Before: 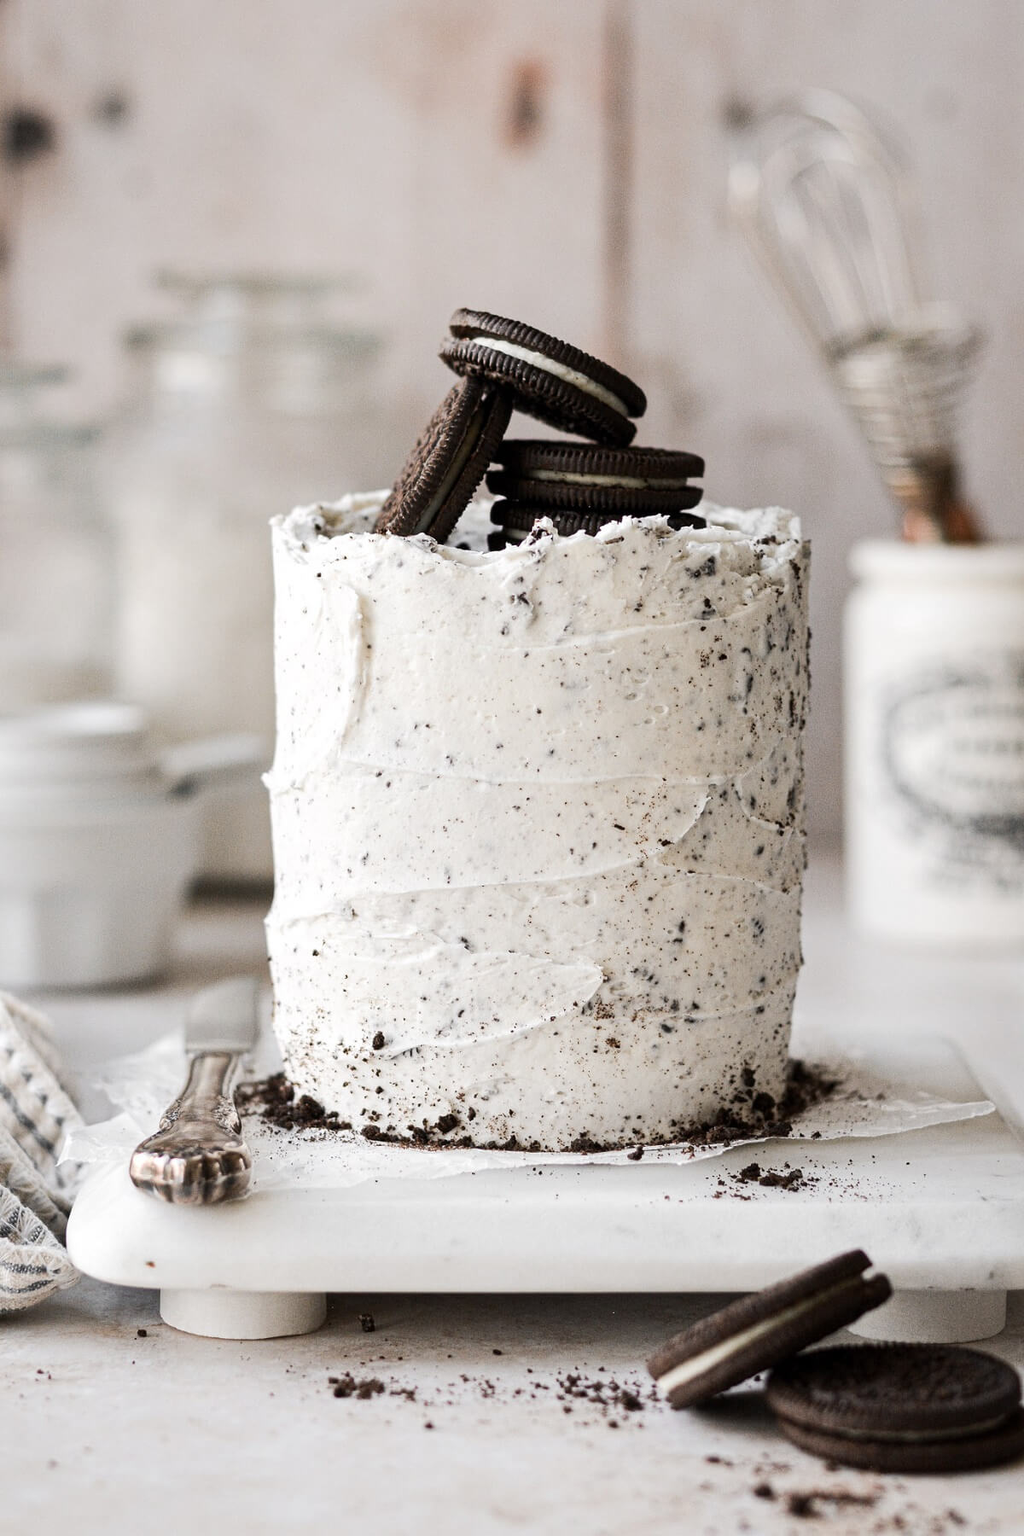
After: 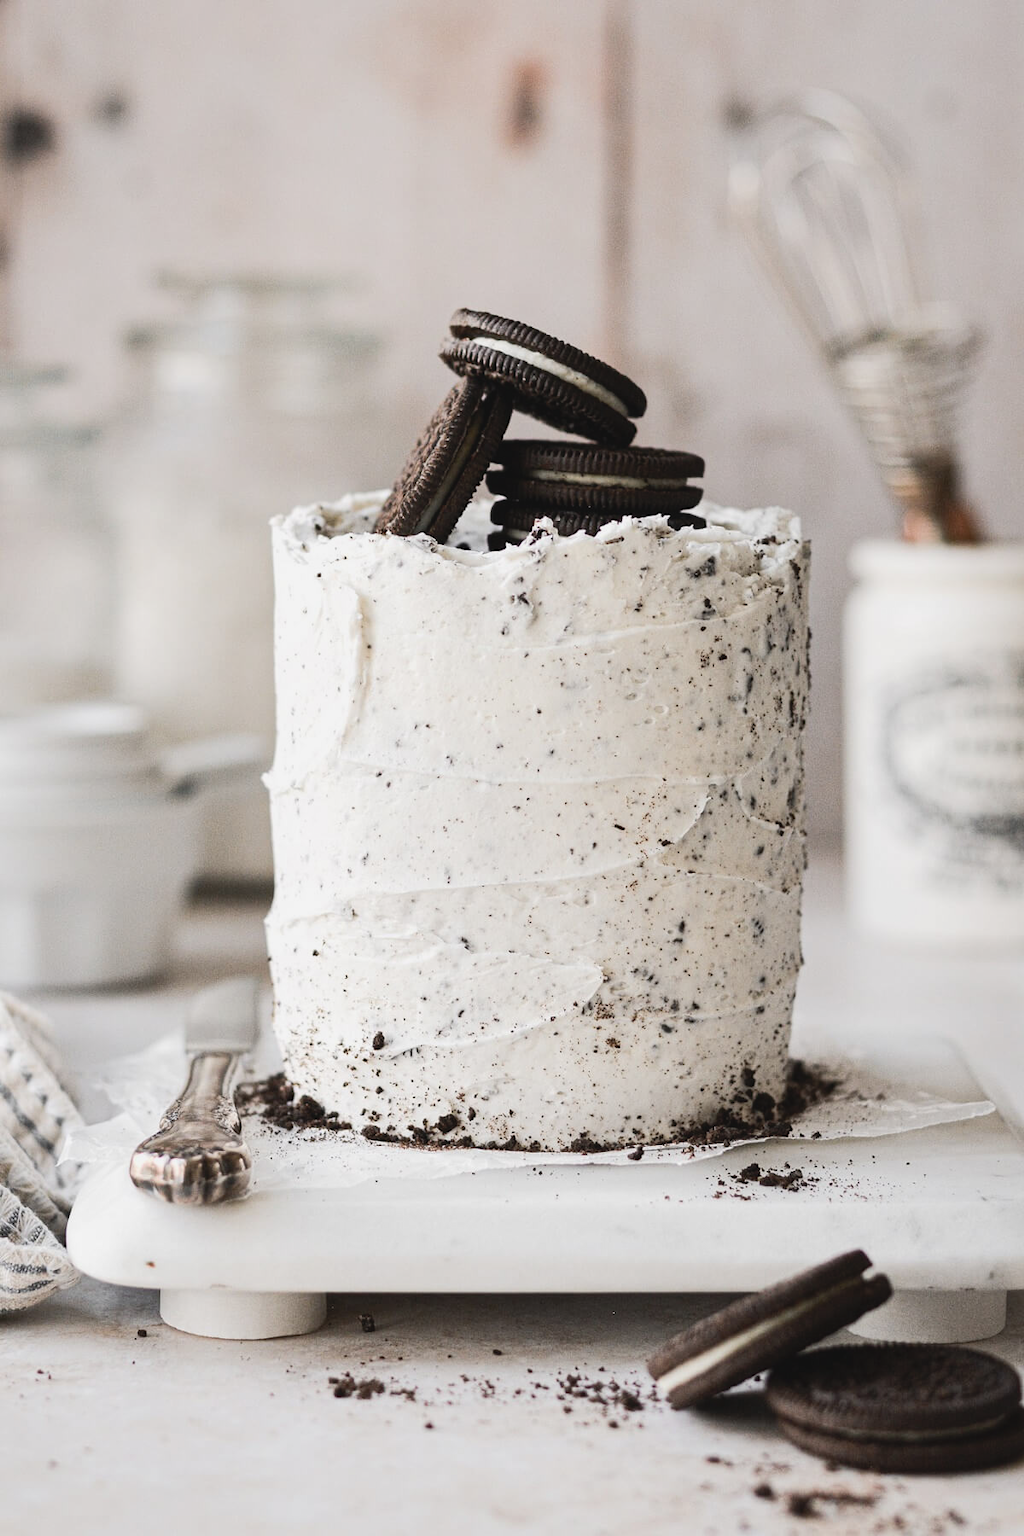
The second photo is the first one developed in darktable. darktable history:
tone curve: curves: ch0 [(0, 0) (0.251, 0.254) (0.689, 0.733) (1, 1)]
contrast brightness saturation: contrast -0.1, saturation -0.1
